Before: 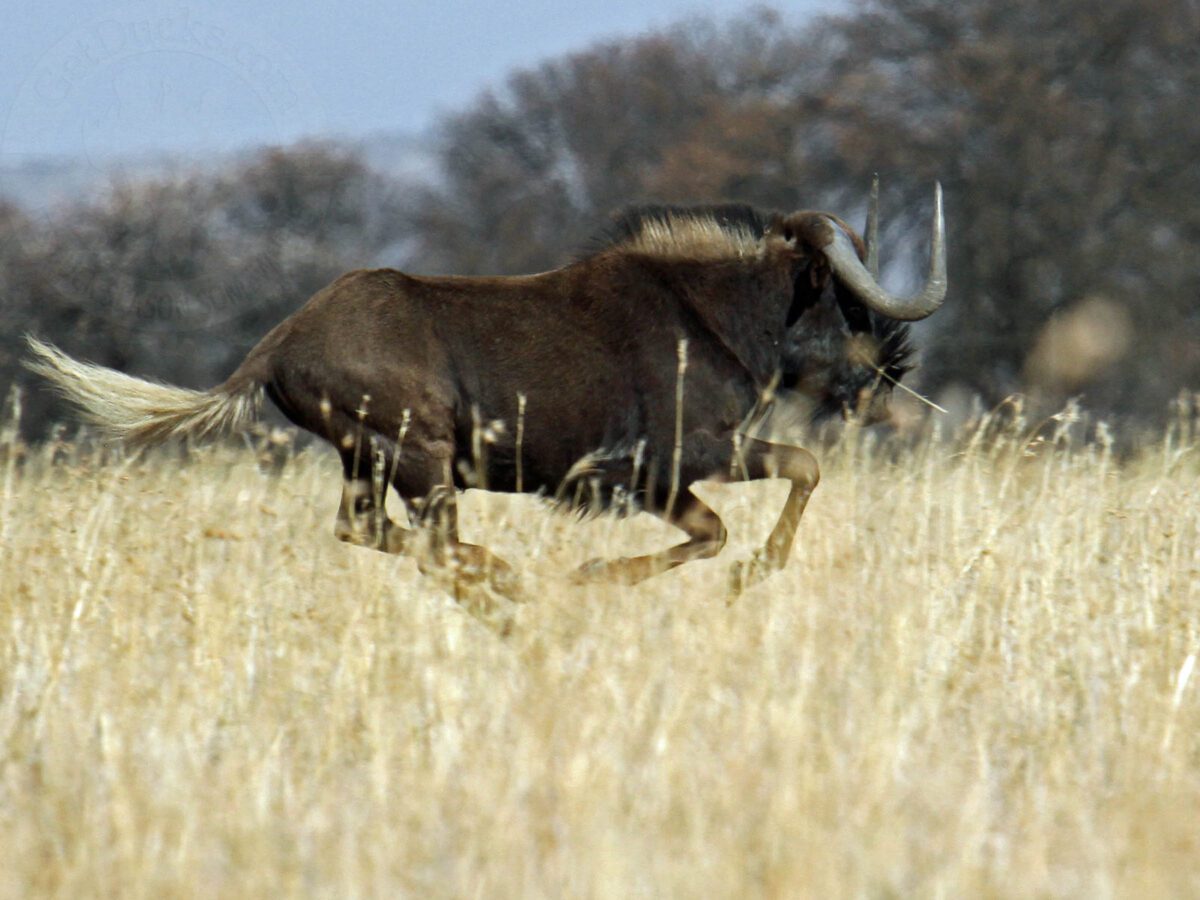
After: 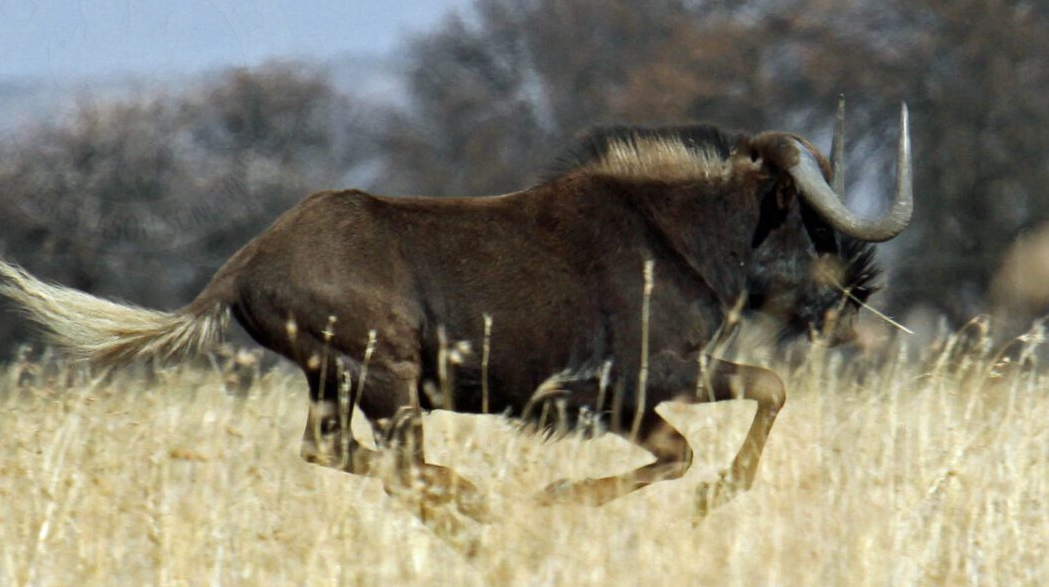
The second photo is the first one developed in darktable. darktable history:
crop: left 2.915%, top 8.833%, right 9.608%, bottom 25.944%
